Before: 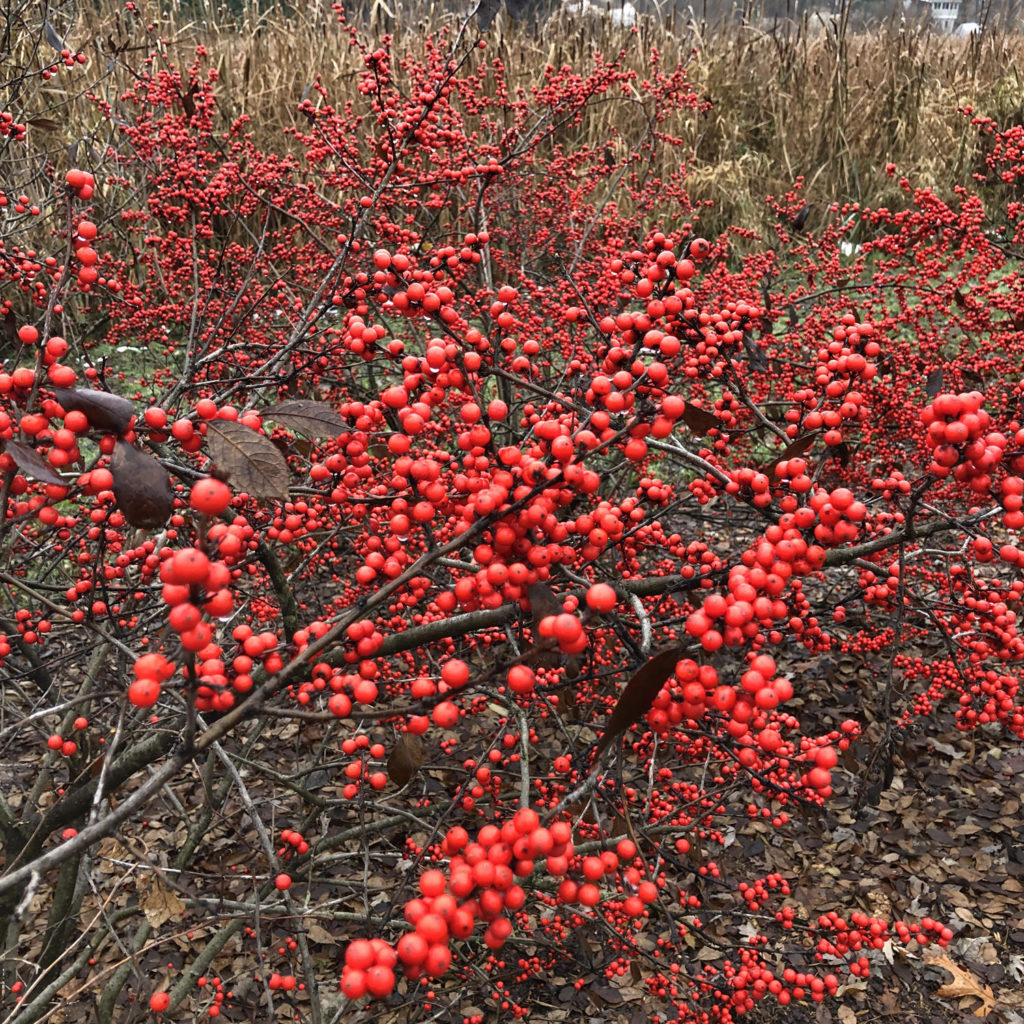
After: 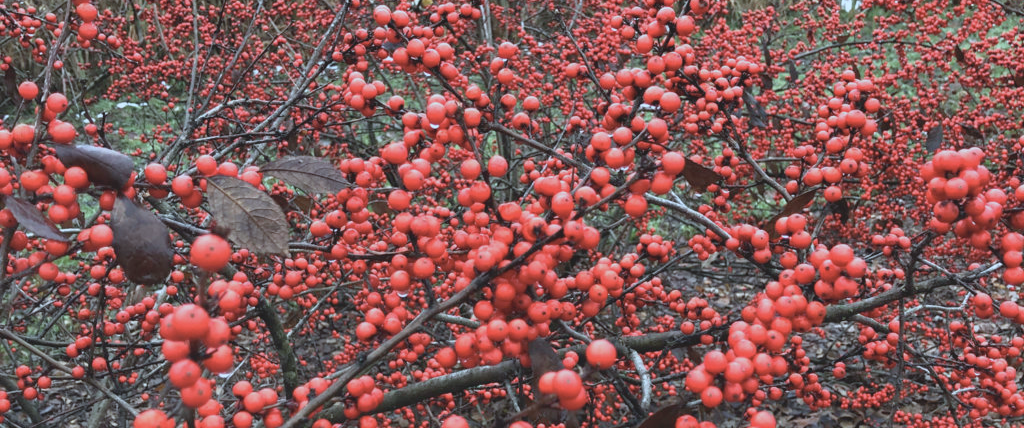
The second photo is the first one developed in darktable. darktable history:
contrast brightness saturation: contrast -0.15, brightness 0.05, saturation -0.12
crop and rotate: top 23.84%, bottom 34.294%
color calibration: illuminant as shot in camera, x 0.383, y 0.38, temperature 3949.15 K, gamut compression 1.66
